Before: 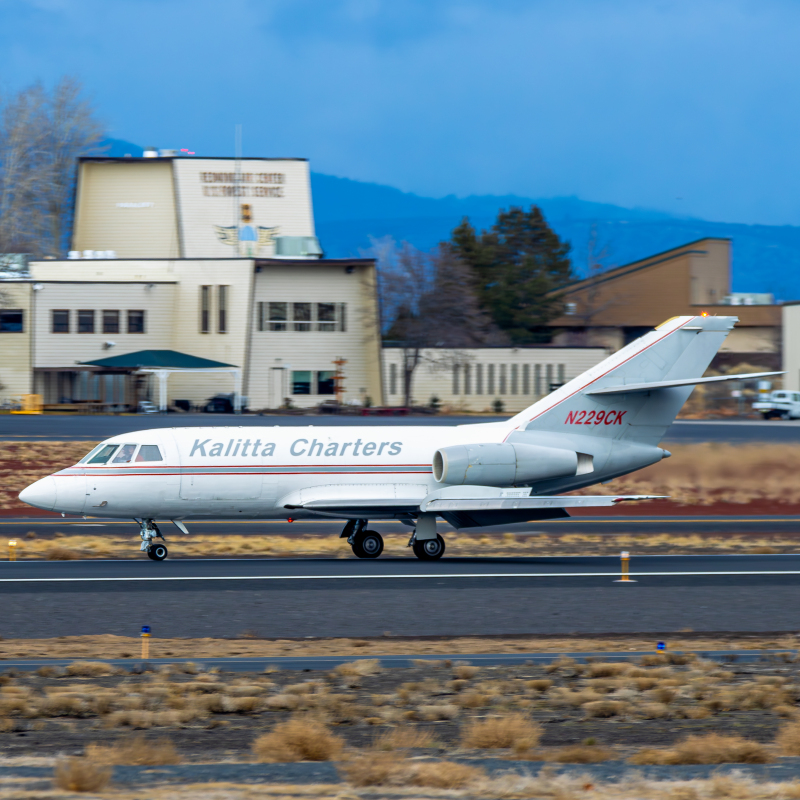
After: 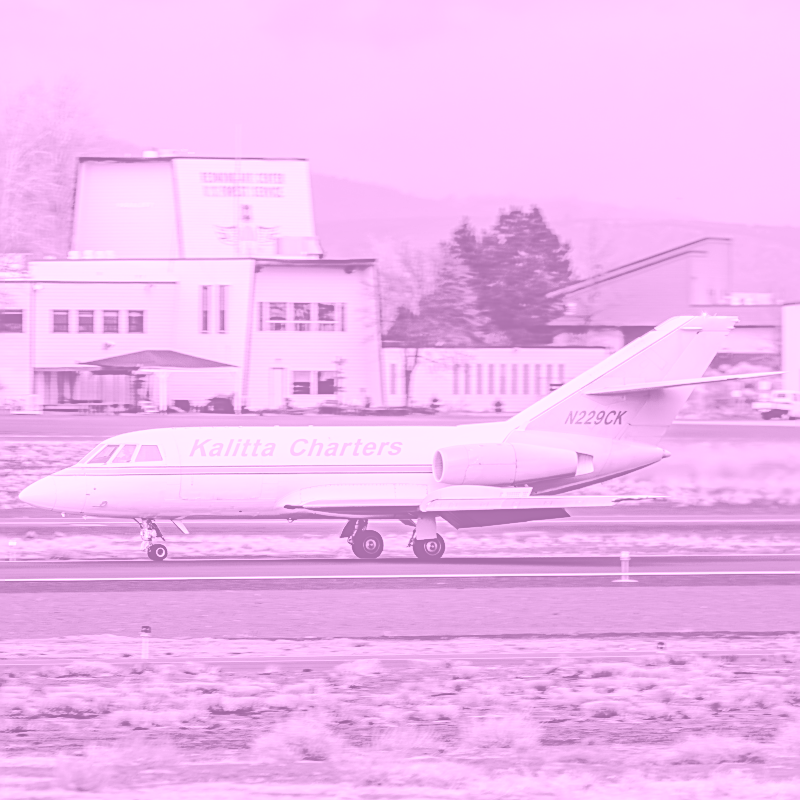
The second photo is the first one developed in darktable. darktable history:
sharpen: on, module defaults
exposure: black level correction 0.04, exposure 0.5 EV, compensate highlight preservation false
color correction: highlights a* 19.59, highlights b* 27.49, shadows a* 3.46, shadows b* -17.28, saturation 0.73
local contrast: on, module defaults
colorize: hue 331.2°, saturation 69%, source mix 30.28%, lightness 69.02%, version 1
